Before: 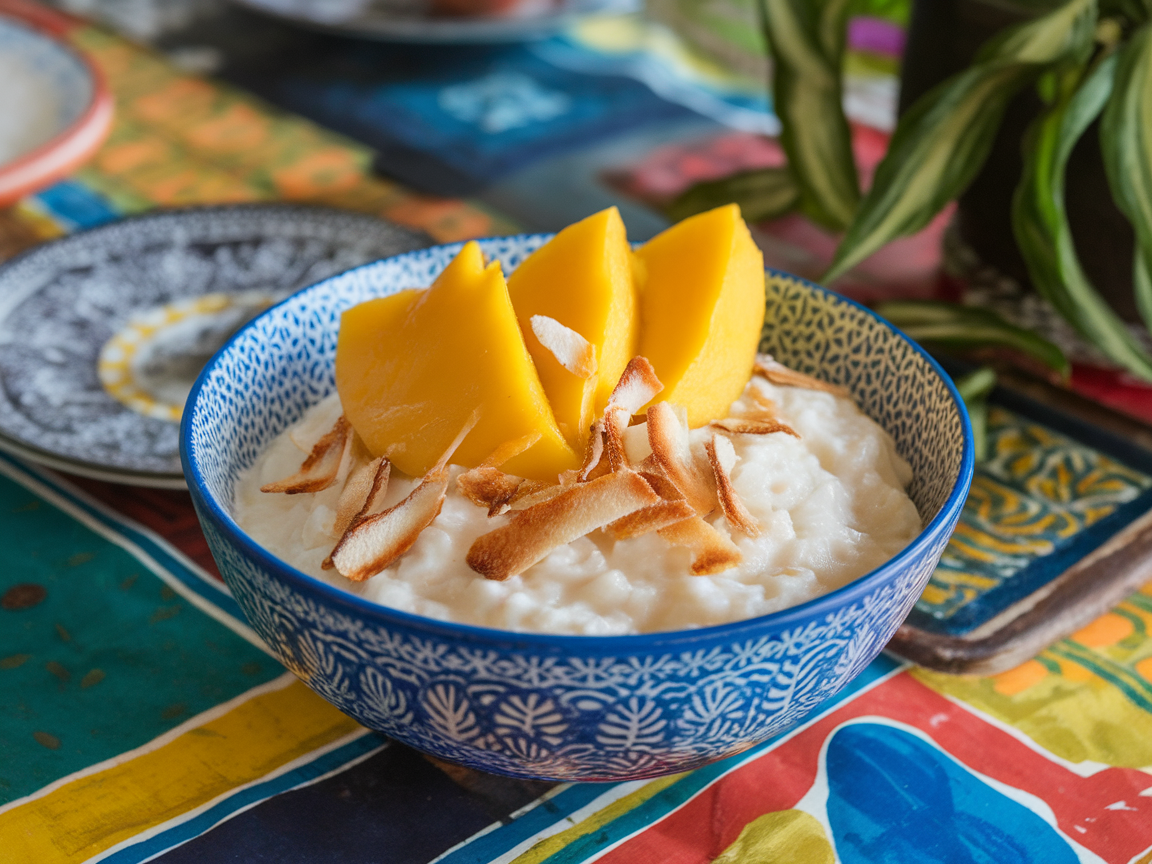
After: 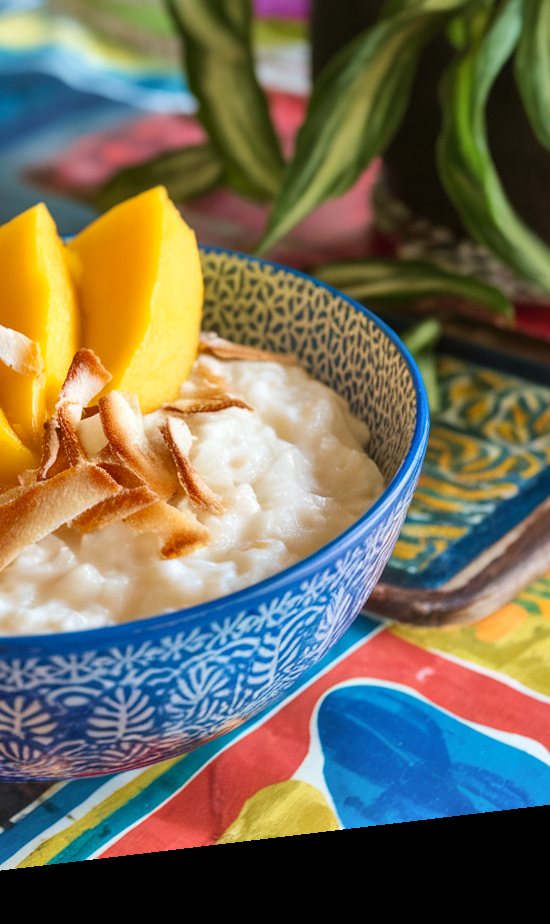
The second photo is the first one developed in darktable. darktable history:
exposure: exposure 0.236 EV, compensate highlight preservation false
crop: left 47.628%, top 6.643%, right 7.874%
rotate and perspective: rotation -6.83°, automatic cropping off
shadows and highlights: radius 108.52, shadows 44.07, highlights -67.8, low approximation 0.01, soften with gaussian
white balance: emerald 1
tone equalizer: on, module defaults
velvia: on, module defaults
